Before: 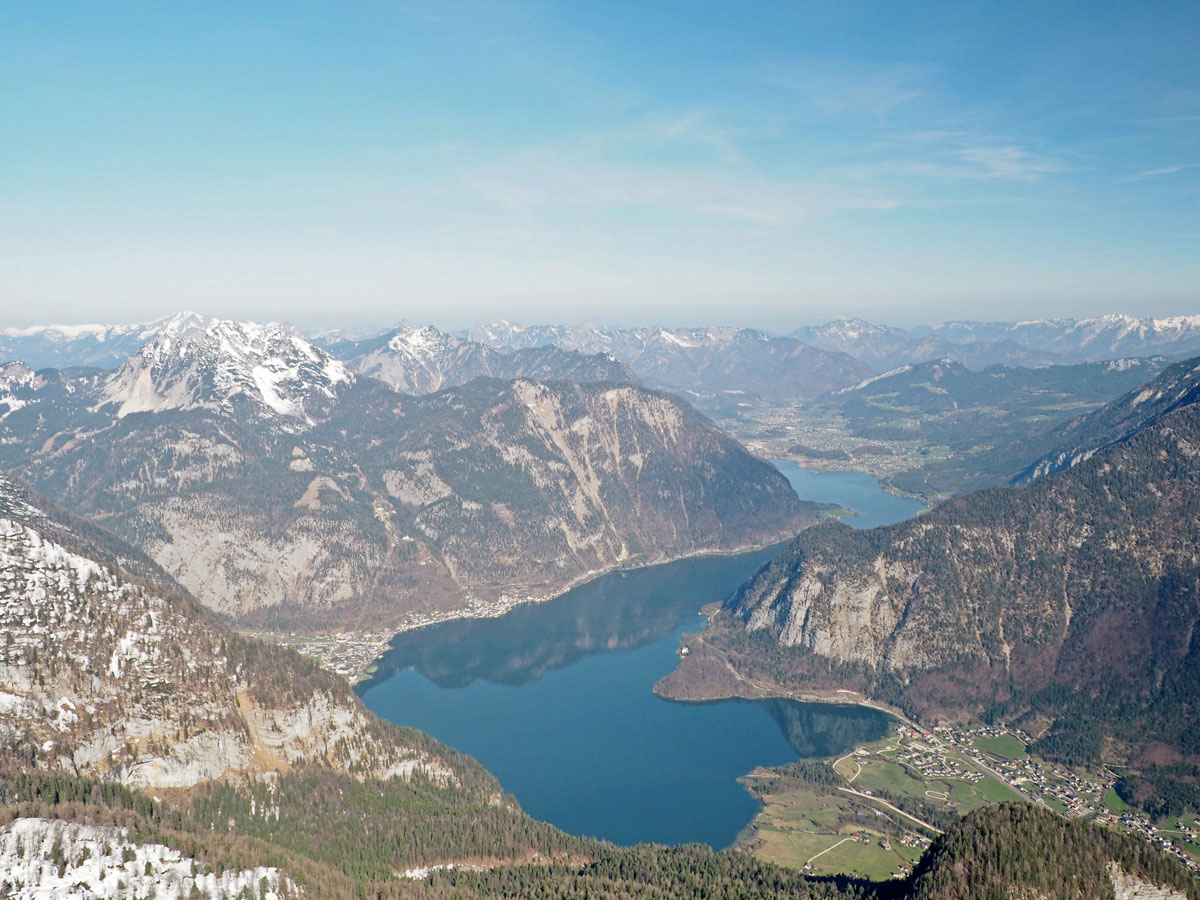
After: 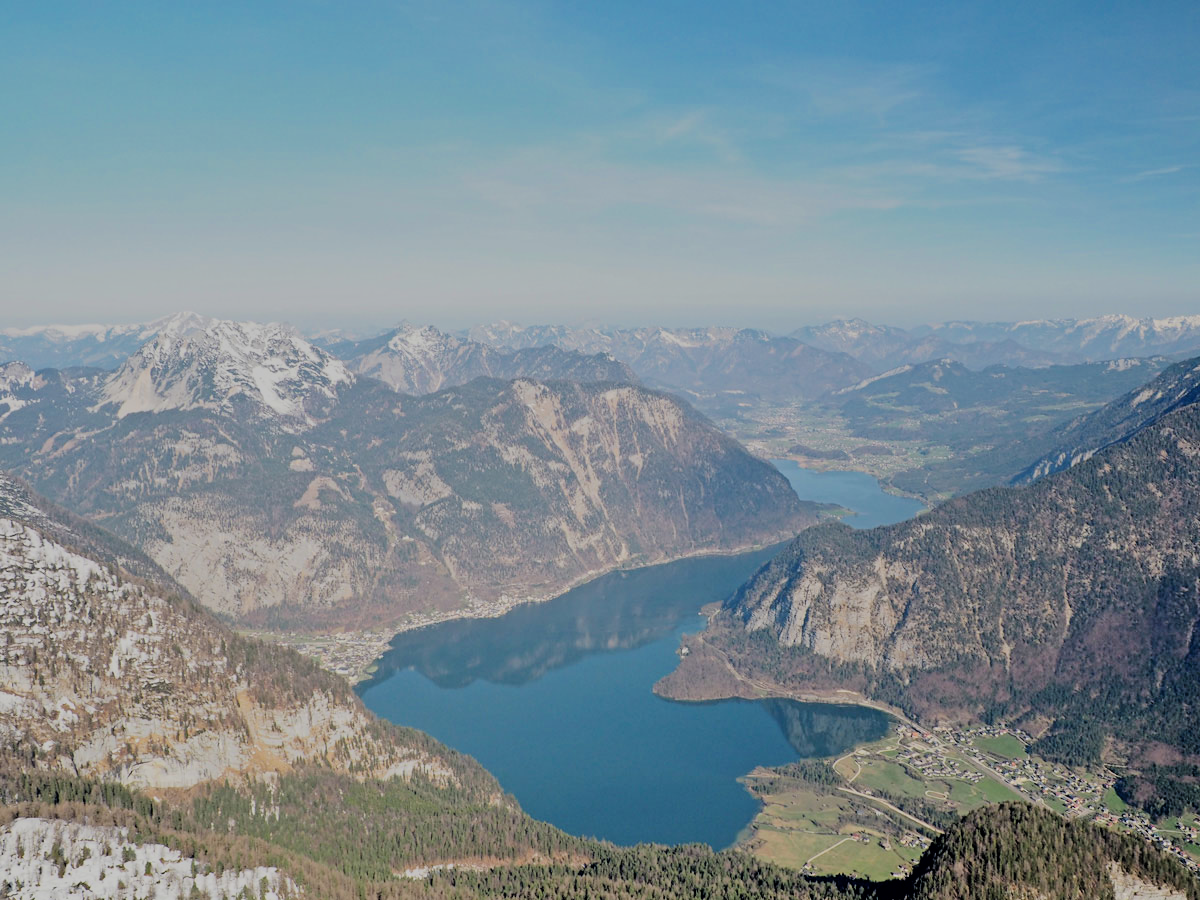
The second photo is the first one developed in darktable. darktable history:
filmic rgb: black relative exposure -6.15 EV, white relative exposure 6.96 EV, hardness 2.23, color science v6 (2022)
shadows and highlights: shadows 60, soften with gaussian
